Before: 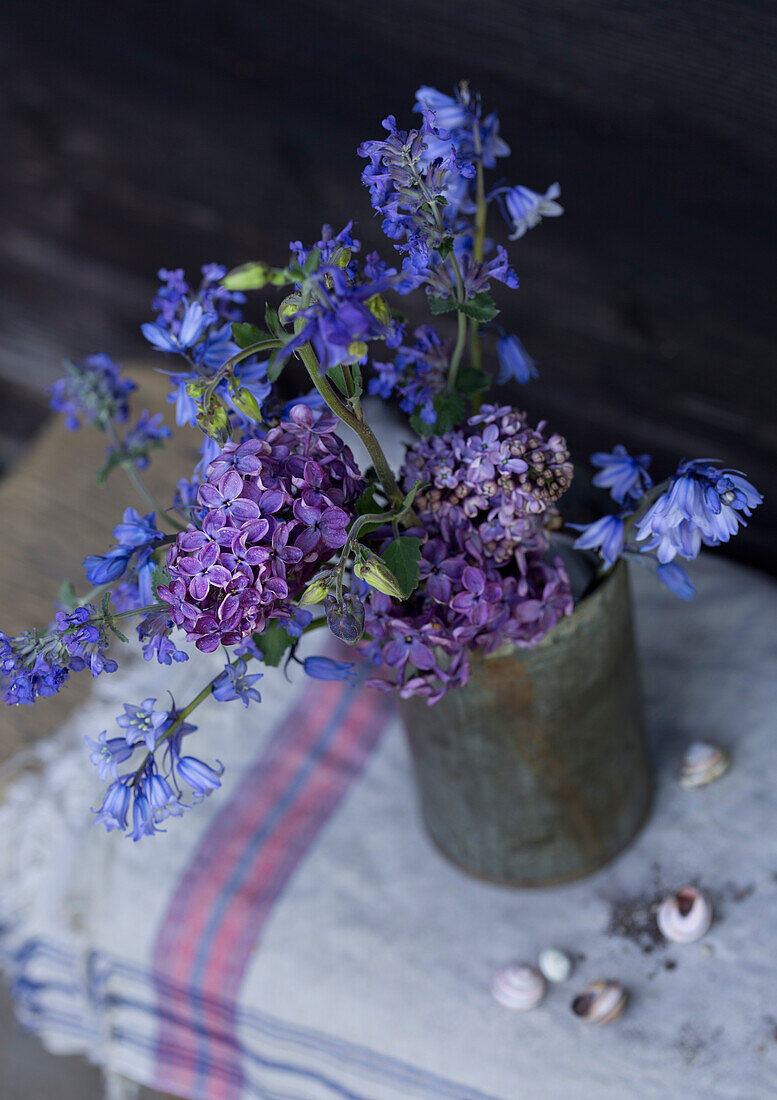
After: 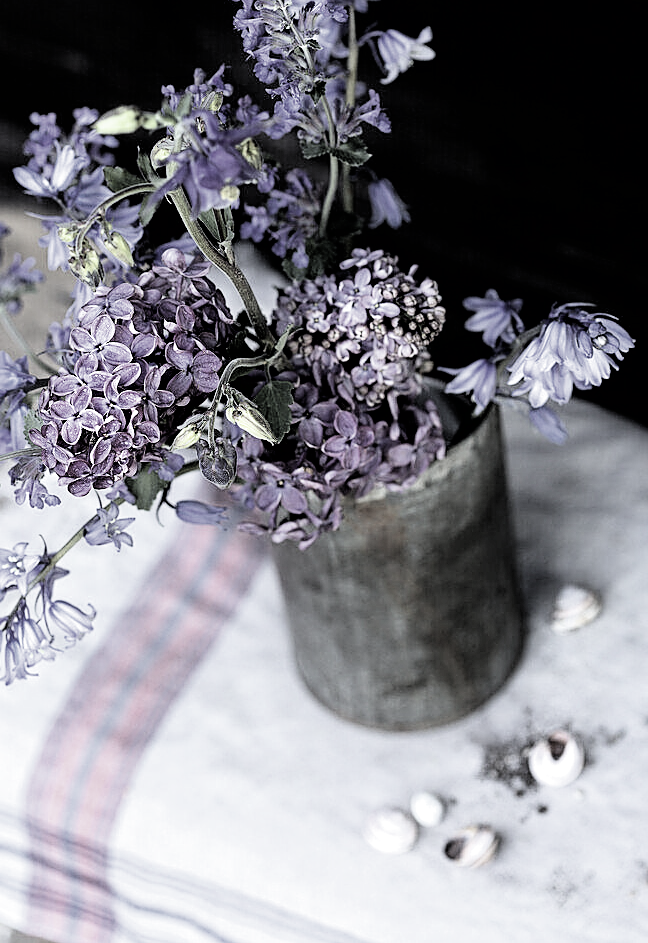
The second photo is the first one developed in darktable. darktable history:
tone equalizer: -8 EV -0.754 EV, -7 EV -0.707 EV, -6 EV -0.57 EV, -5 EV -0.404 EV, -3 EV 0.405 EV, -2 EV 0.6 EV, -1 EV 0.696 EV, +0 EV 0.771 EV
exposure: black level correction -0.002, exposure 0.539 EV, compensate highlight preservation false
crop: left 16.516%, top 14.189%
filmic rgb: black relative exposure -3.99 EV, white relative exposure 2.99 EV, hardness 2.98, contrast 1.507
sharpen: on, module defaults
color correction: highlights b* -0.053, saturation 0.299
